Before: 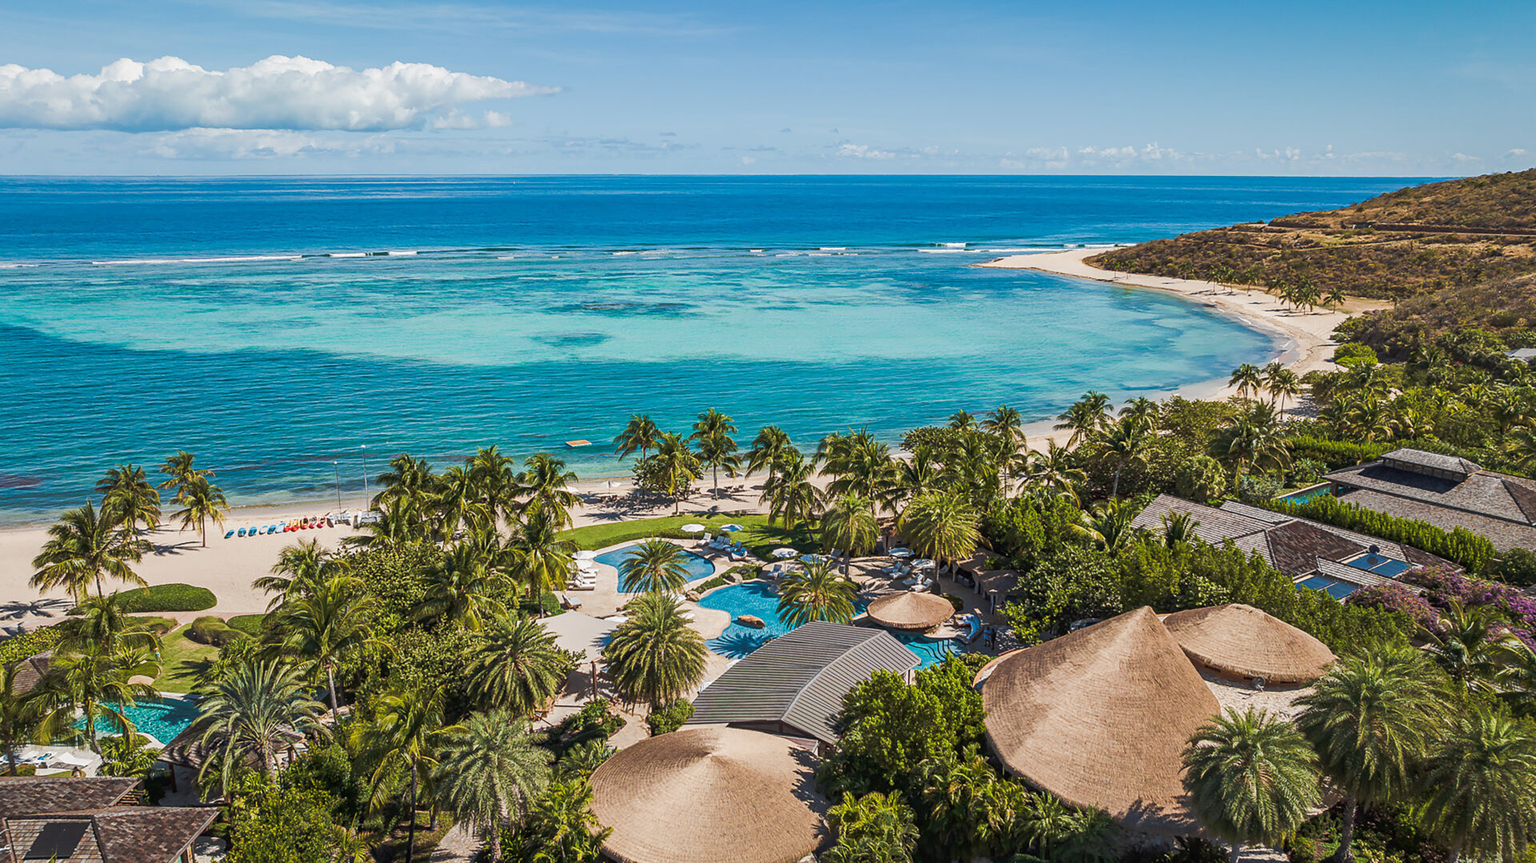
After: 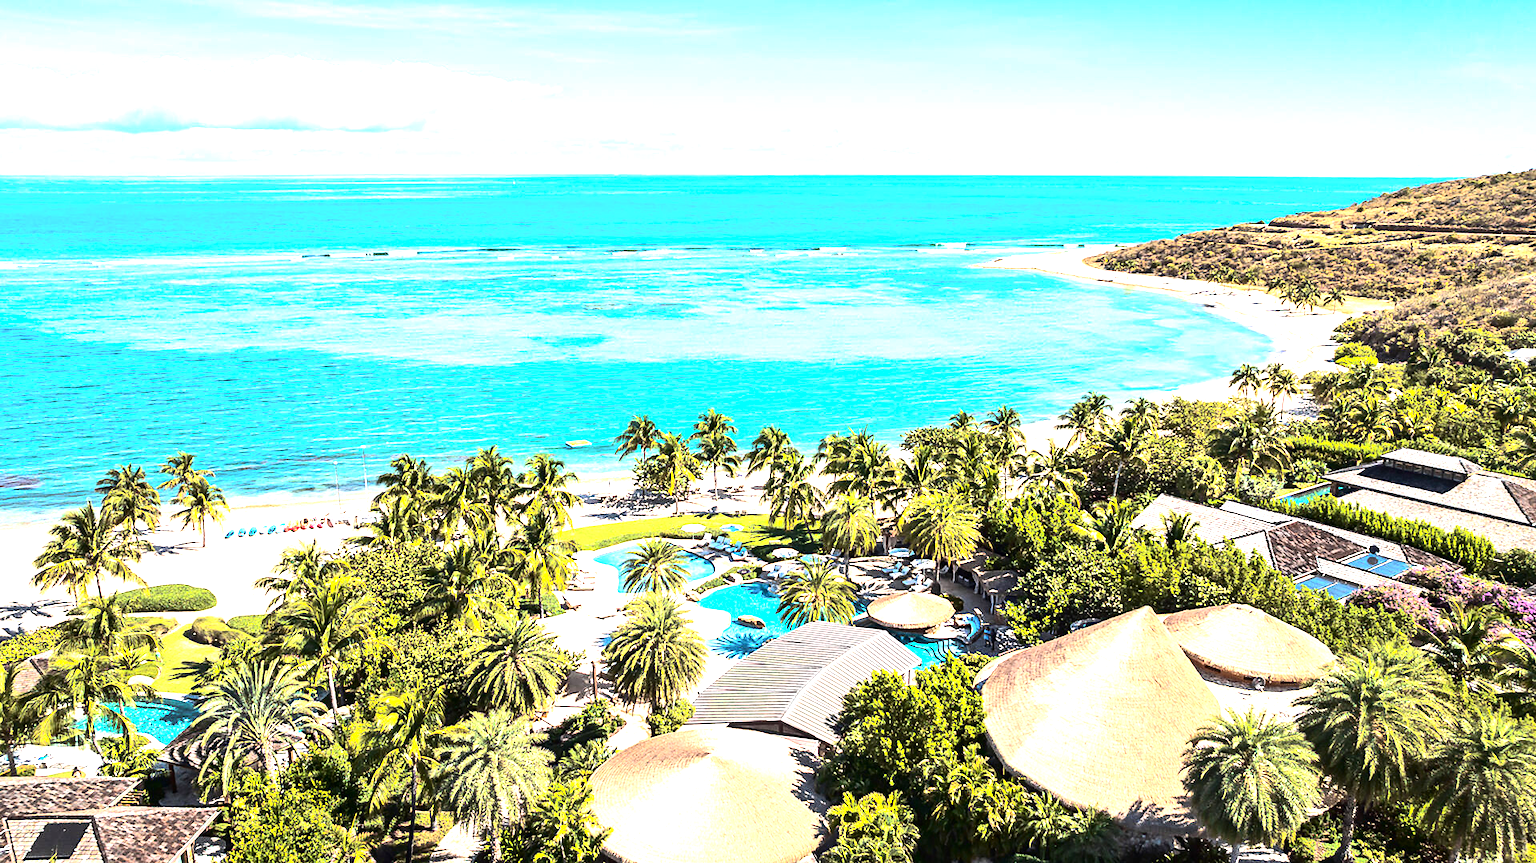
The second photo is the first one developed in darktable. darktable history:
contrast brightness saturation: contrast 0.274
tone equalizer: -8 EV -0.749 EV, -7 EV -0.734 EV, -6 EV -0.581 EV, -5 EV -0.421 EV, -3 EV 0.366 EV, -2 EV 0.6 EV, -1 EV 0.676 EV, +0 EV 0.746 EV, edges refinement/feathering 500, mask exposure compensation -1.57 EV, preserve details no
exposure: black level correction 0, exposure 1.505 EV, compensate highlight preservation false
